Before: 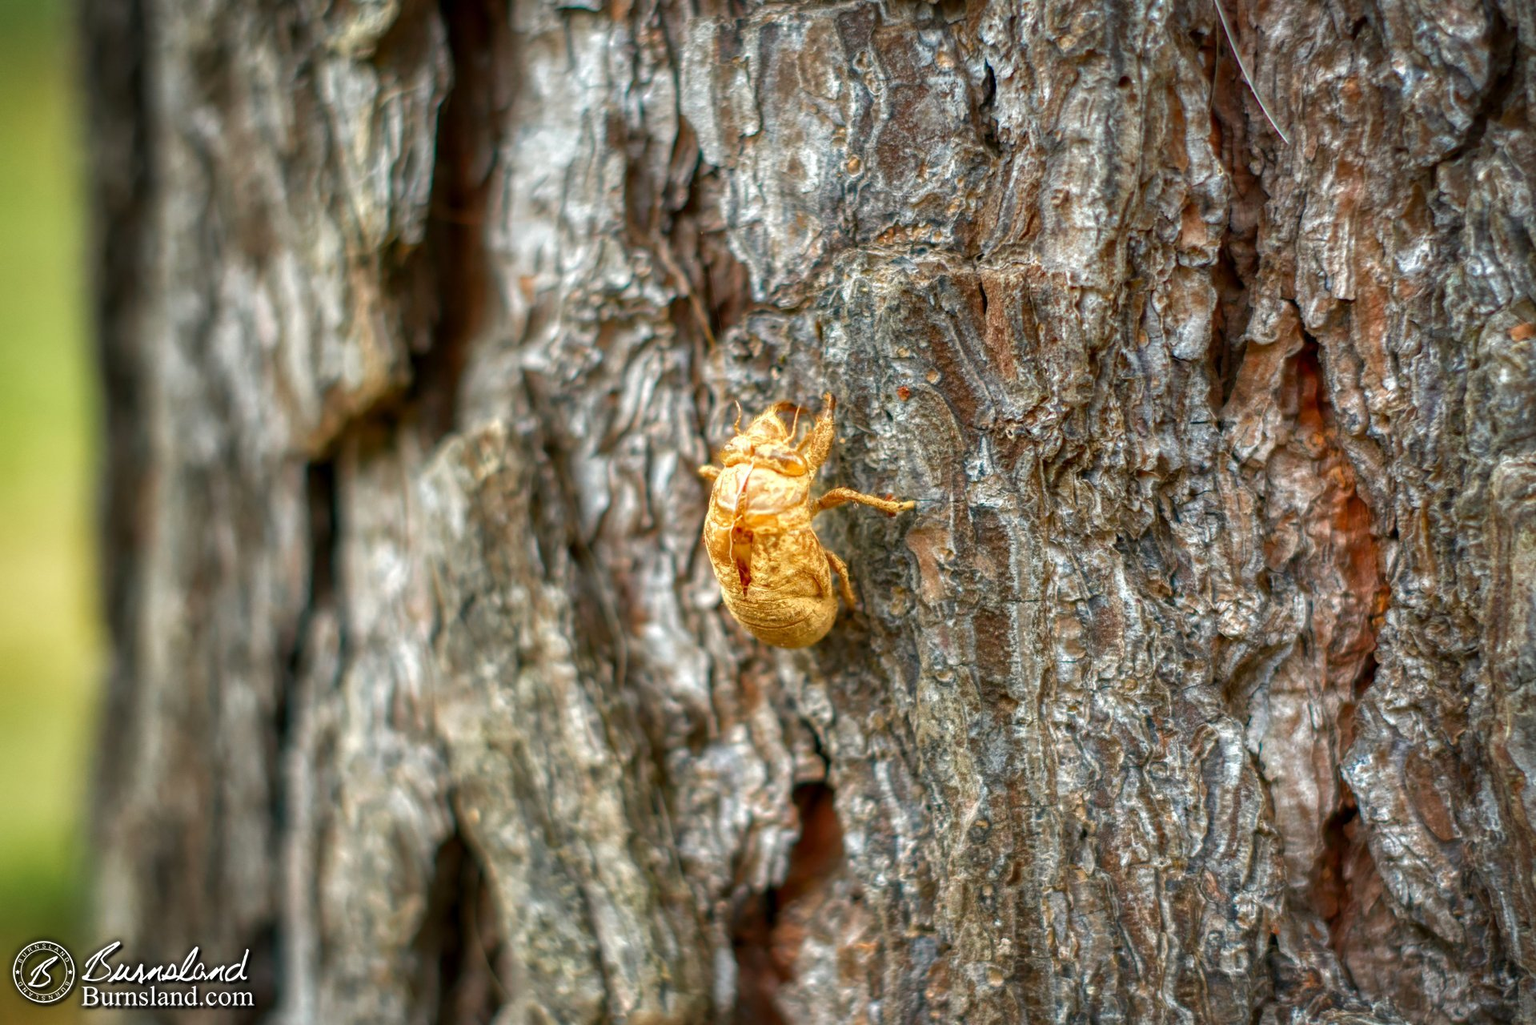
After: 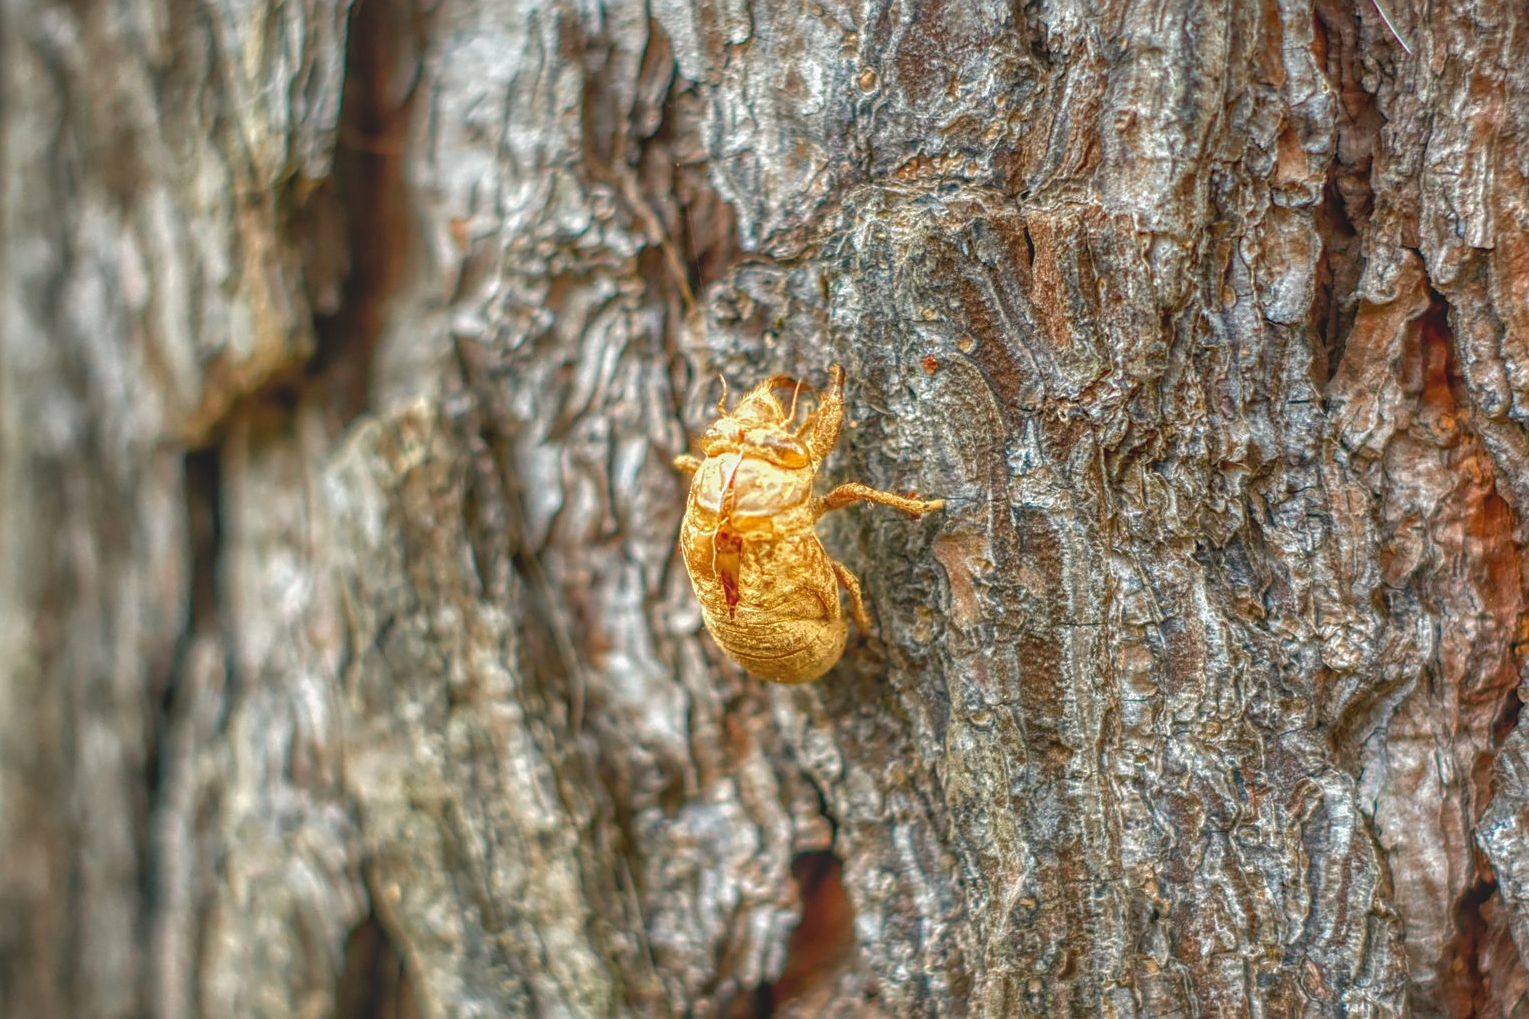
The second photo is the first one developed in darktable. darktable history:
crop and rotate: left 10.393%, top 9.889%, right 9.923%, bottom 10.485%
shadows and highlights: highlights color adjustment 49.14%, soften with gaussian
local contrast: highlights 73%, shadows 16%, midtone range 0.196
sharpen: on, module defaults
